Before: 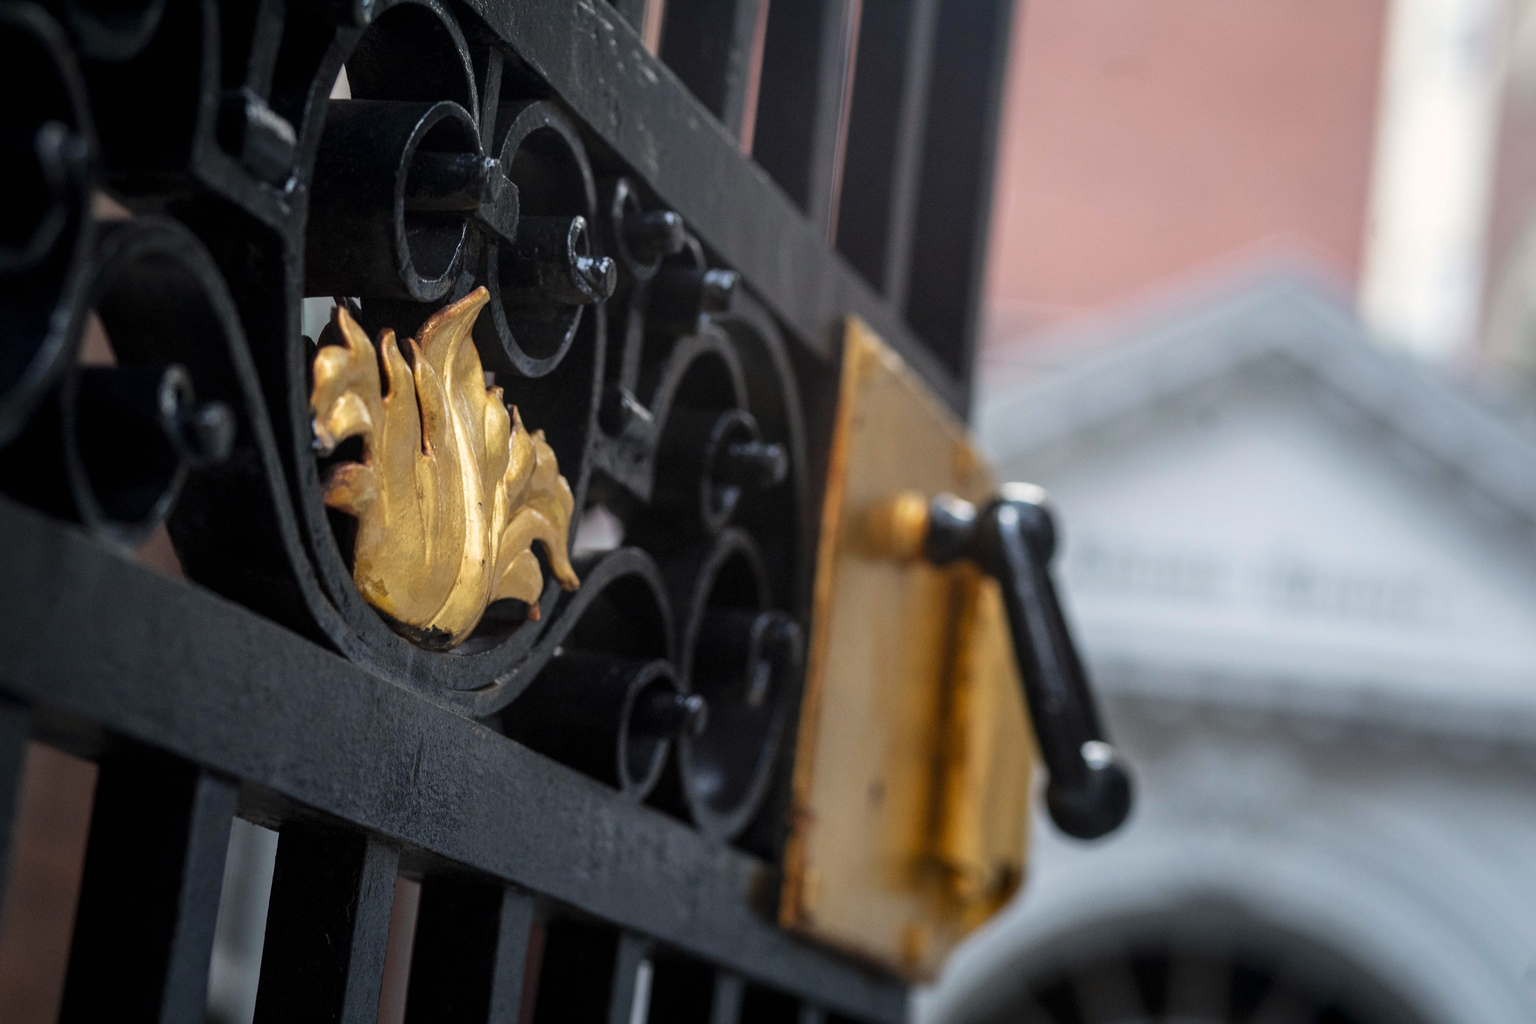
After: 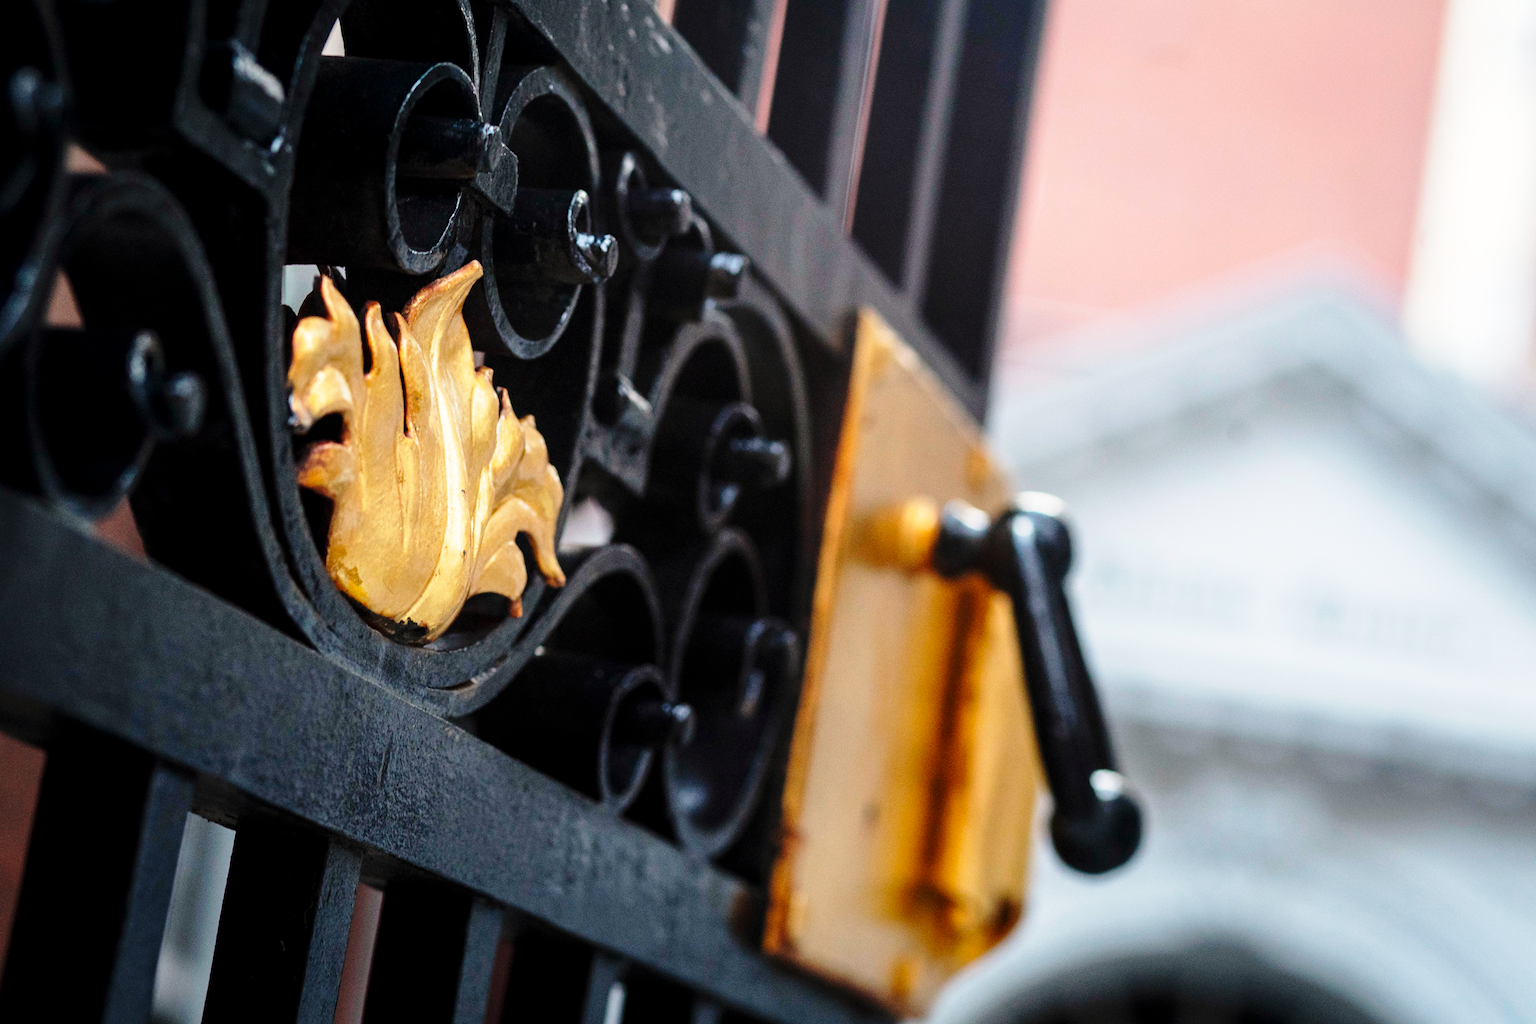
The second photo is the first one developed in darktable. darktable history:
crop and rotate: angle -2.38°
base curve: curves: ch0 [(0, 0) (0.028, 0.03) (0.121, 0.232) (0.46, 0.748) (0.859, 0.968) (1, 1)], preserve colors none
